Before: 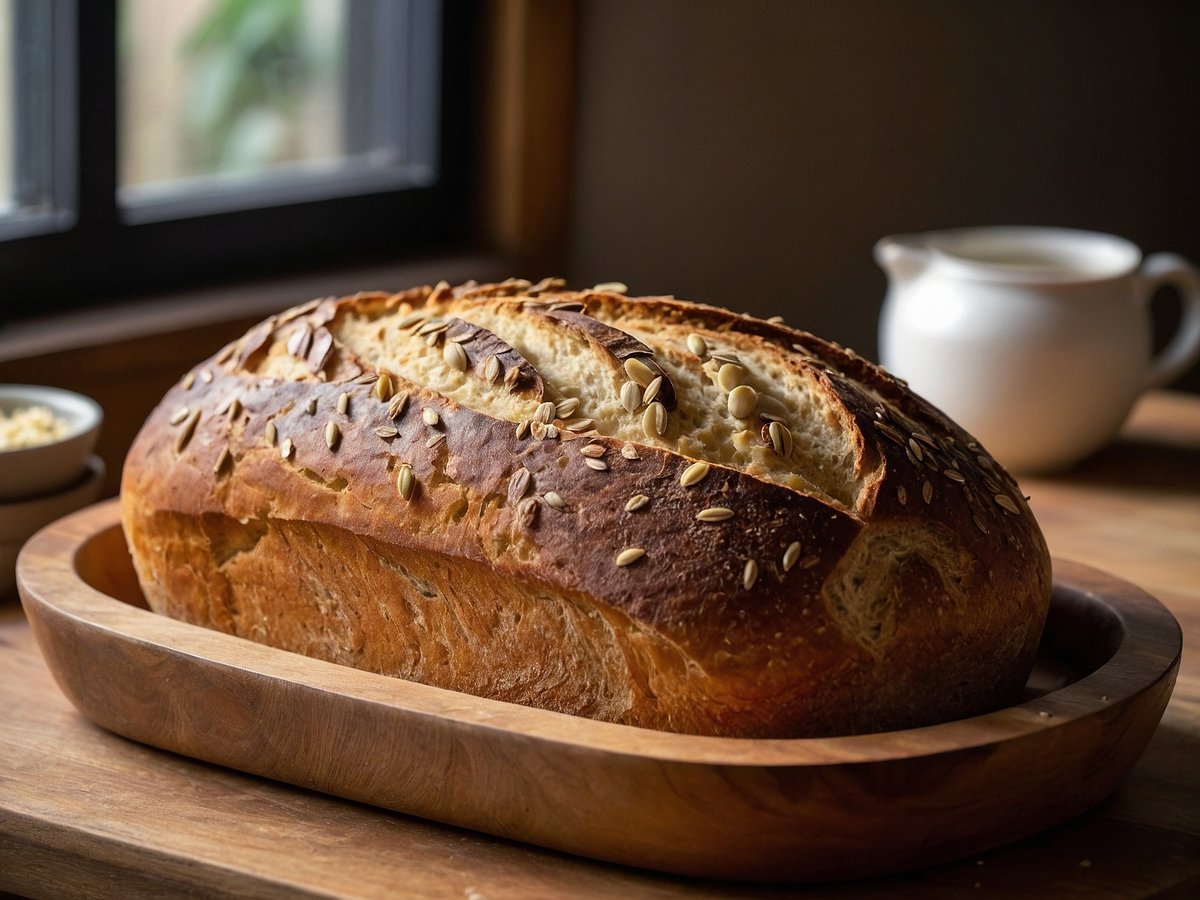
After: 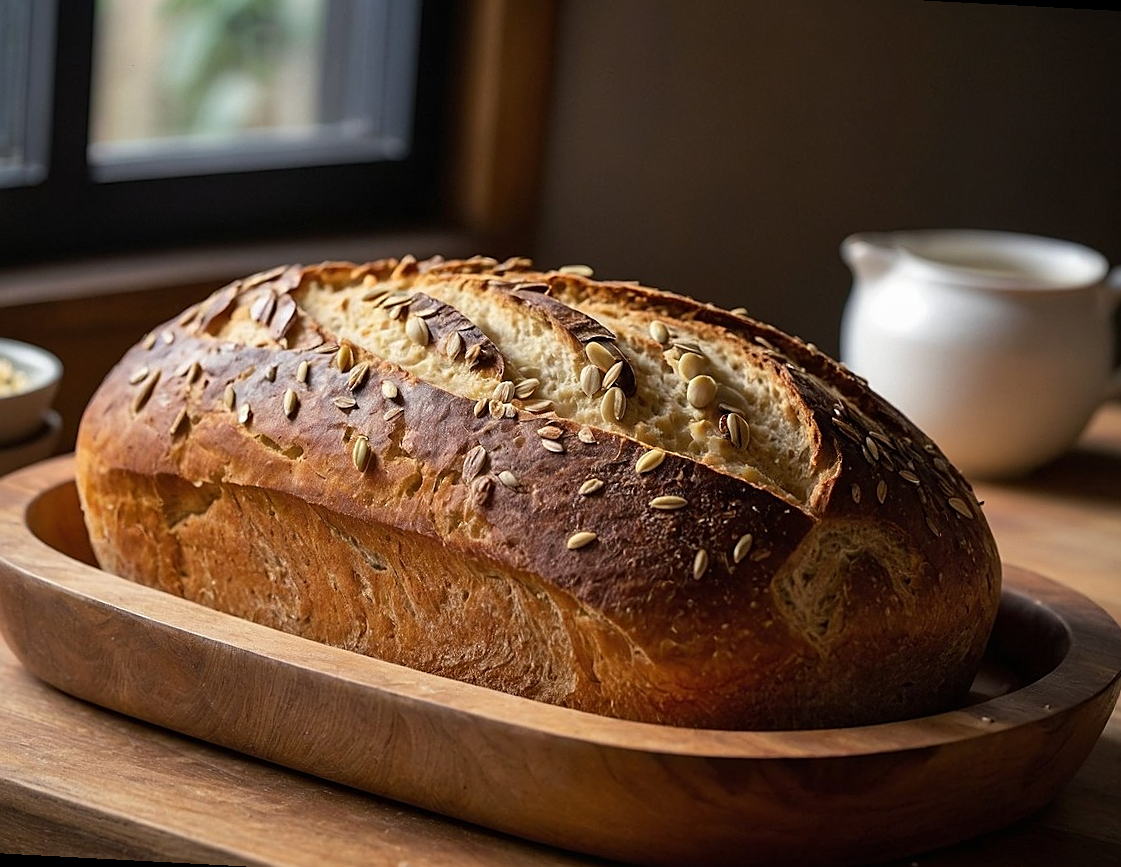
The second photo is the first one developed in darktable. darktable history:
sharpen: on, module defaults
crop and rotate: angle -3.07°, left 5.321%, top 5.213%, right 4.694%, bottom 4.651%
